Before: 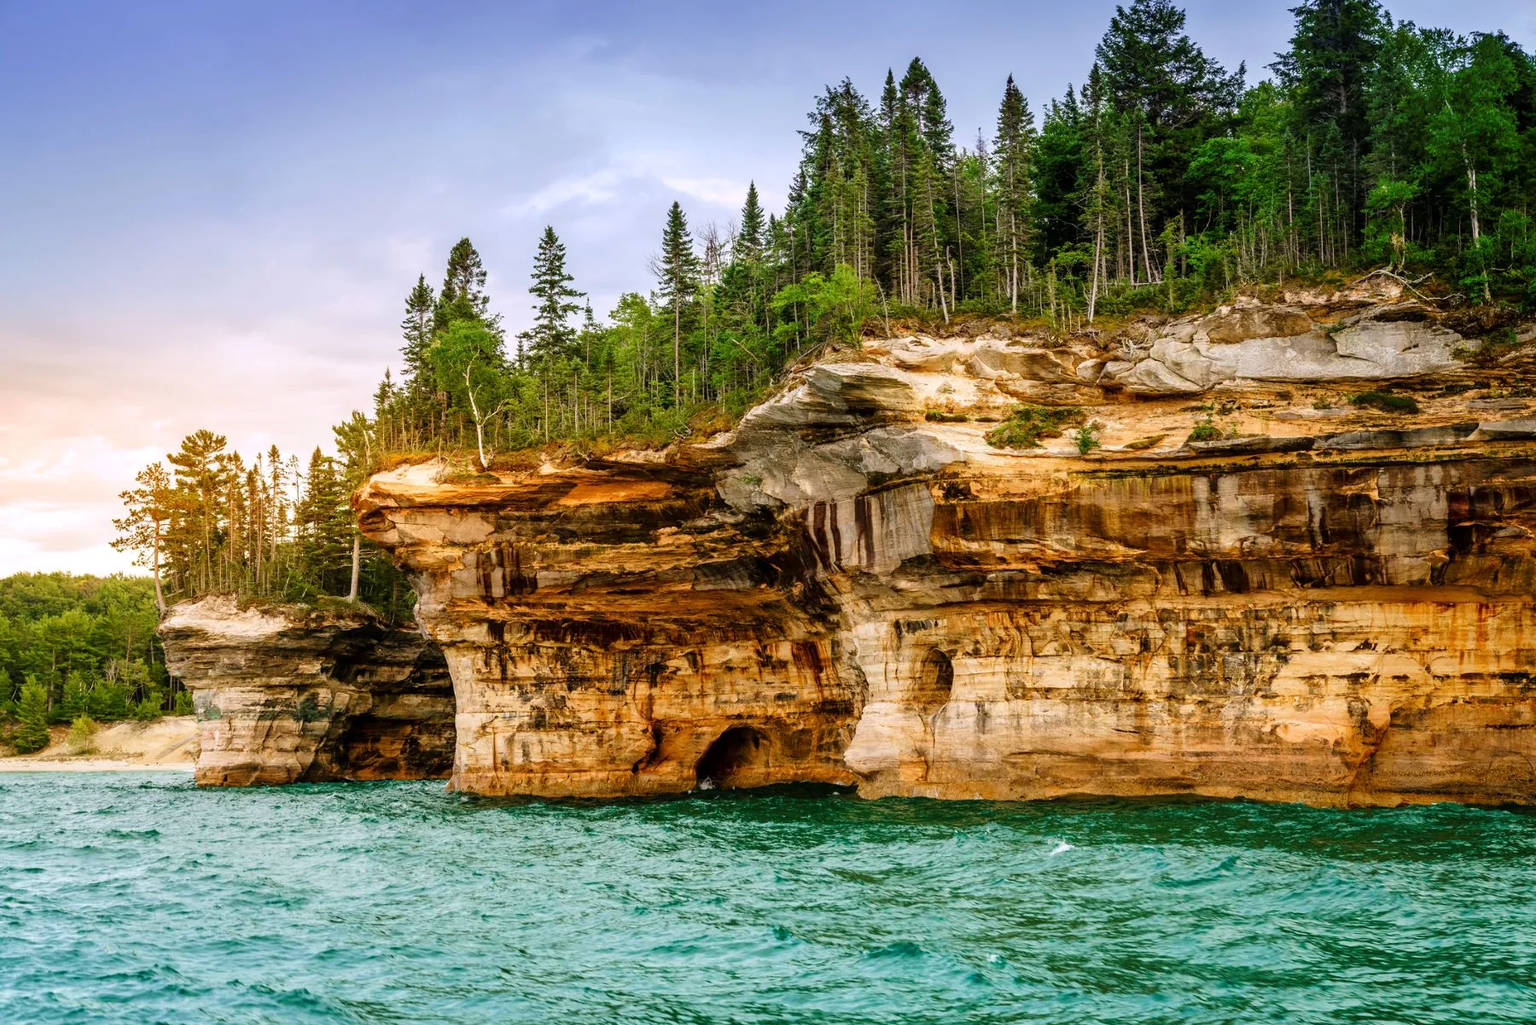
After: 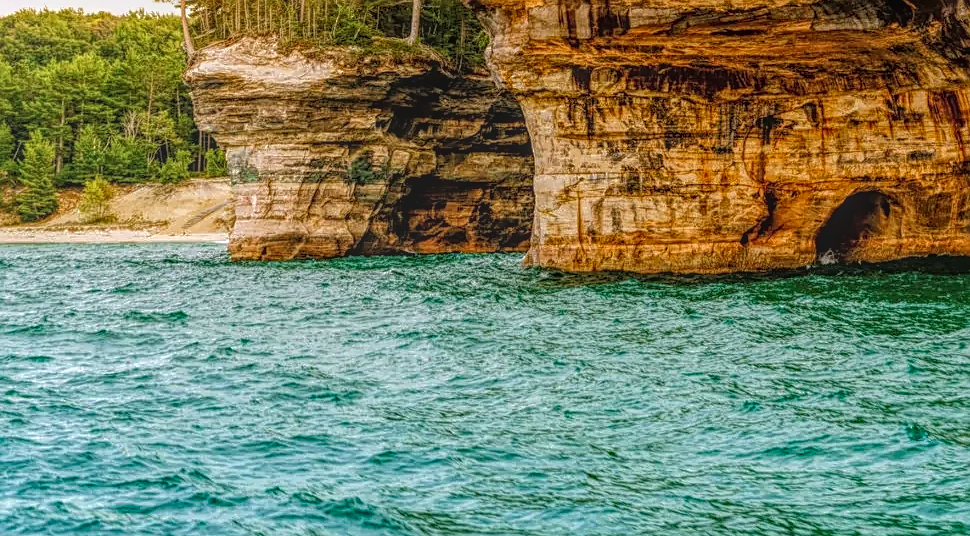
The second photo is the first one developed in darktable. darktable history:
sharpen: on, module defaults
crop and rotate: top 55.113%, right 46.106%, bottom 0.222%
local contrast: highlights 20%, shadows 26%, detail 201%, midtone range 0.2
exposure: black level correction 0.001, compensate highlight preservation false
haze removal: compatibility mode true, adaptive false
